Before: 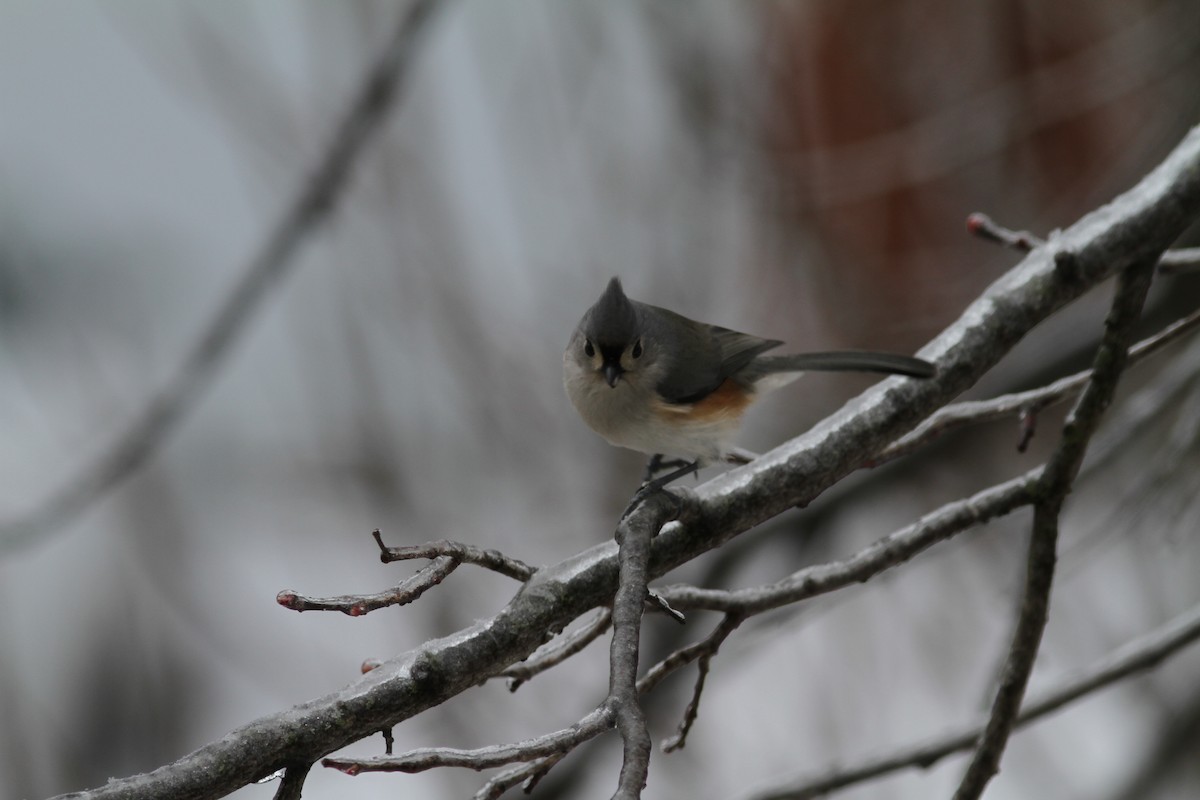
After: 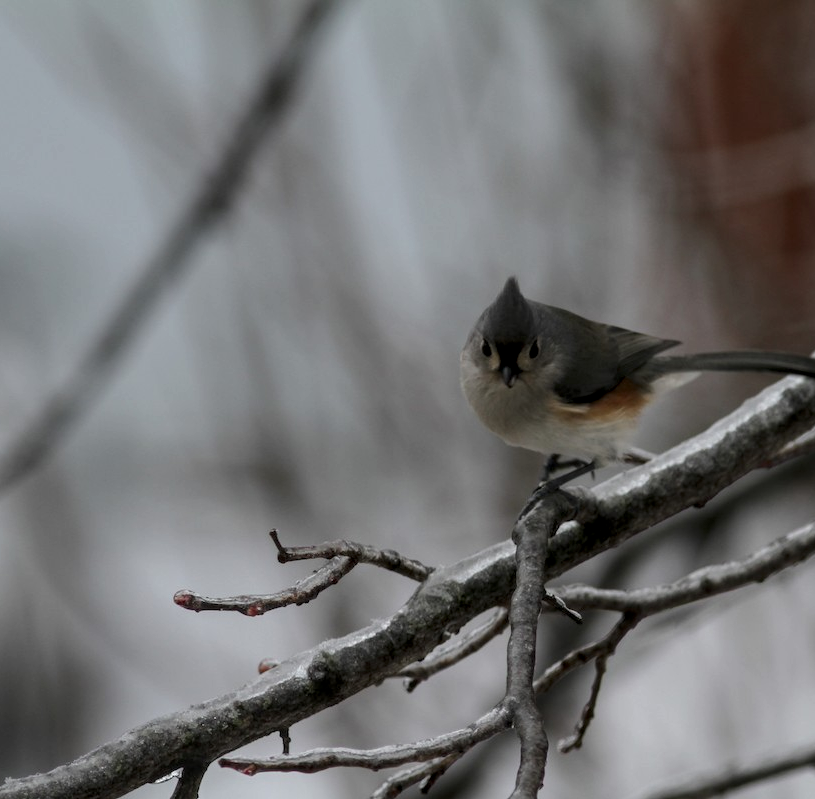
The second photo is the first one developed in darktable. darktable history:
crop and rotate: left 8.664%, right 23.365%
local contrast: detail 130%
